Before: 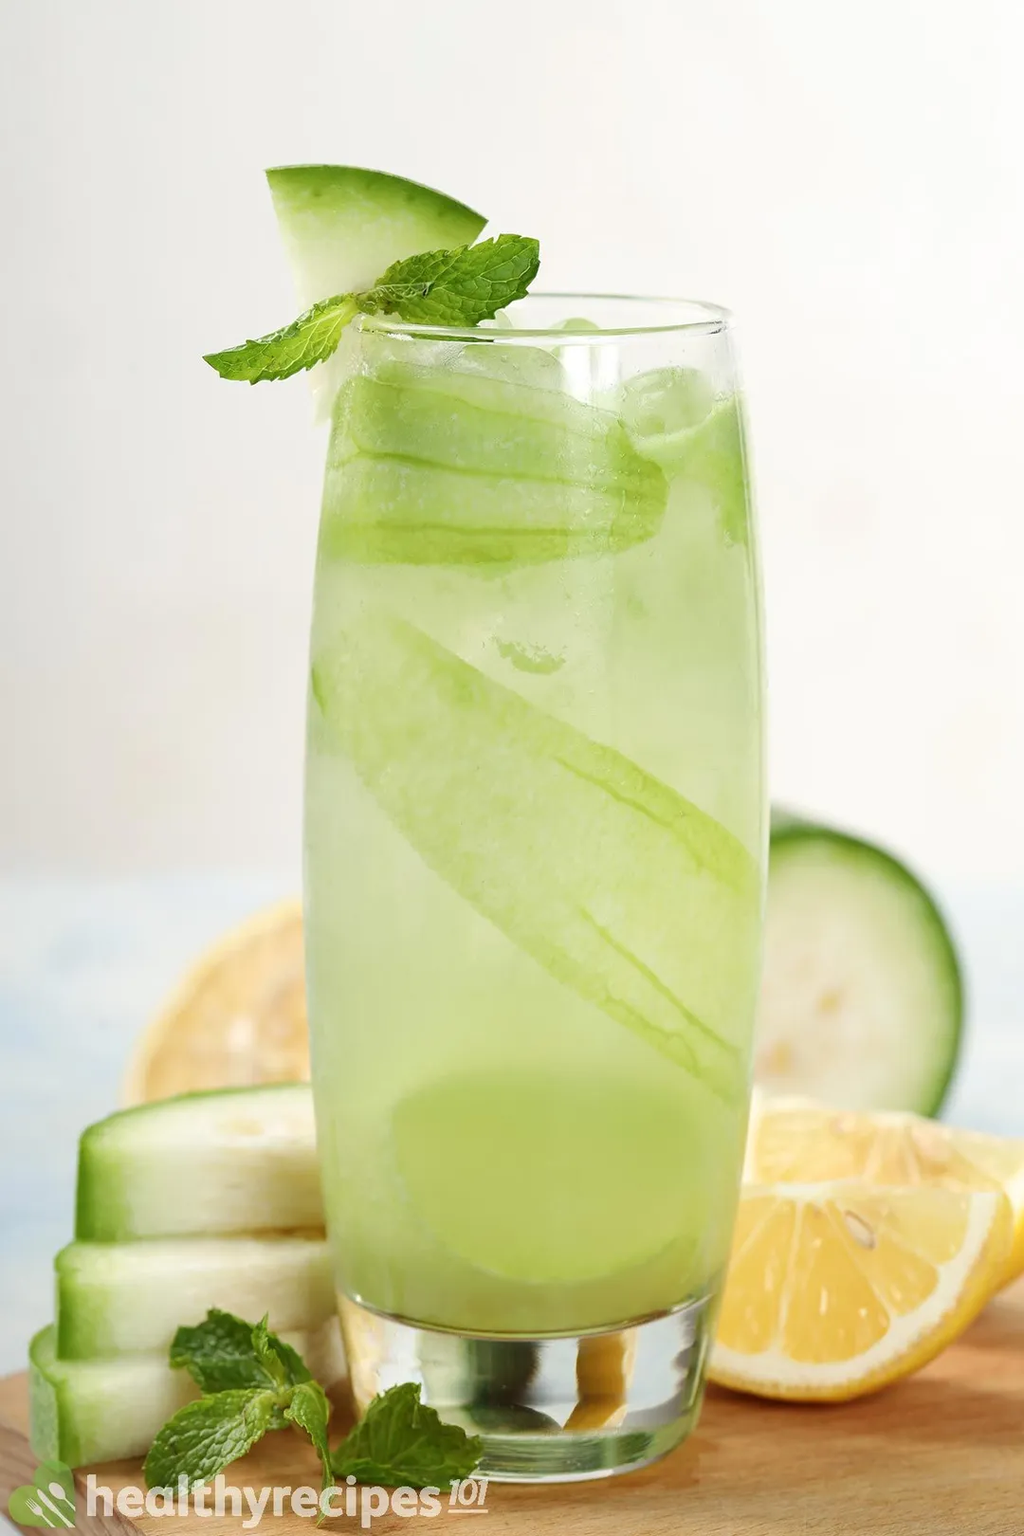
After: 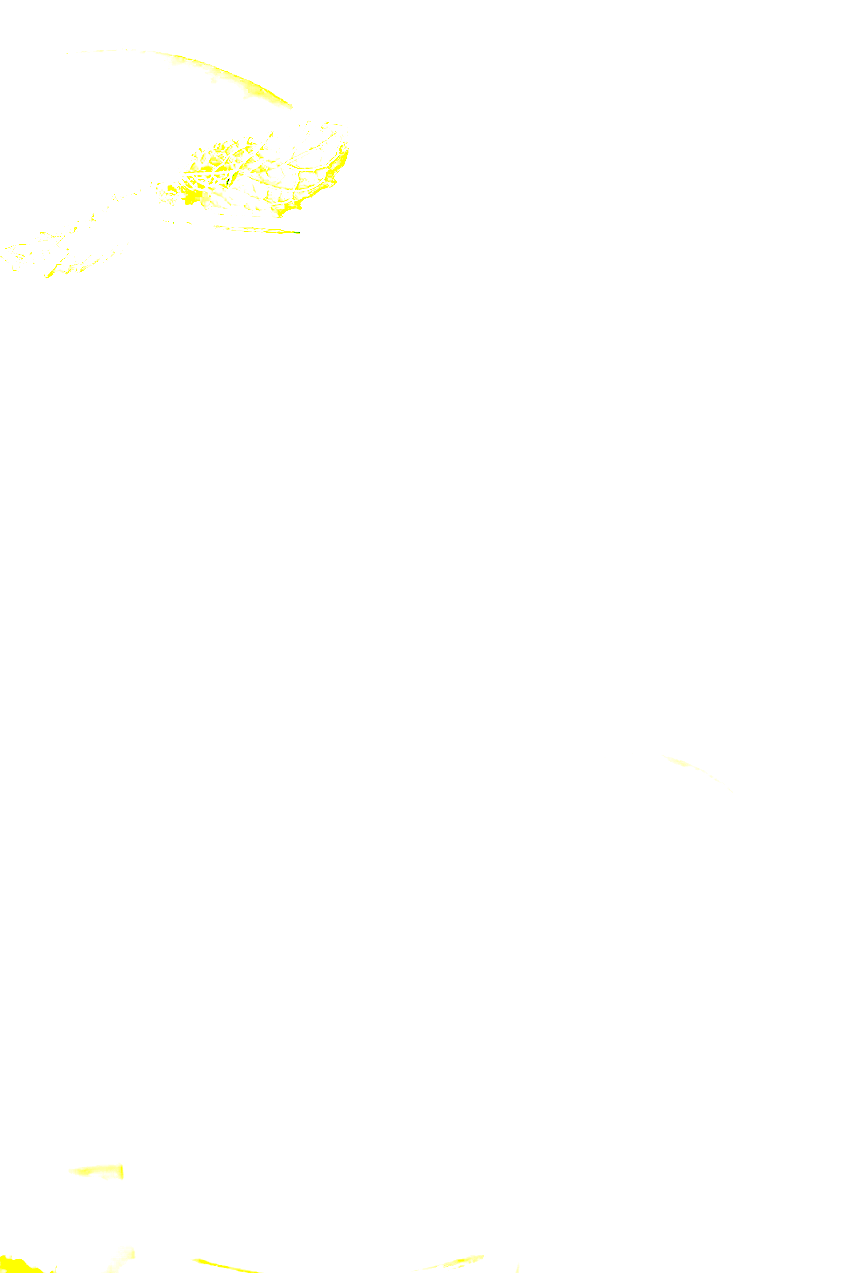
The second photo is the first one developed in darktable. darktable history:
crop and rotate: left 20.38%, top 7.87%, right 0.381%, bottom 13.513%
tone equalizer: on, module defaults
color balance rgb: highlights gain › chroma 1.544%, highlights gain › hue 309.32°, perceptual saturation grading › global saturation 25.58%, perceptual brilliance grading › highlights 2.229%, perceptual brilliance grading › mid-tones -50.241%, perceptual brilliance grading › shadows -49.507%, contrast -29.994%
exposure: exposure 7.91 EV, compensate exposure bias true, compensate highlight preservation false
color calibration: output R [0.999, 0.026, -0.11, 0], output G [-0.019, 1.037, -0.099, 0], output B [0.022, -0.023, 0.902, 0], illuminant same as pipeline (D50), adaptation none (bypass), x 0.333, y 0.335, temperature 5023.78 K, saturation algorithm version 1 (2020)
sharpen: on, module defaults
contrast equalizer: octaves 7, y [[0.5, 0.542, 0.583, 0.625, 0.667, 0.708], [0.5 ×6], [0.5 ×6], [0 ×6], [0 ×6]], mix -0.318
